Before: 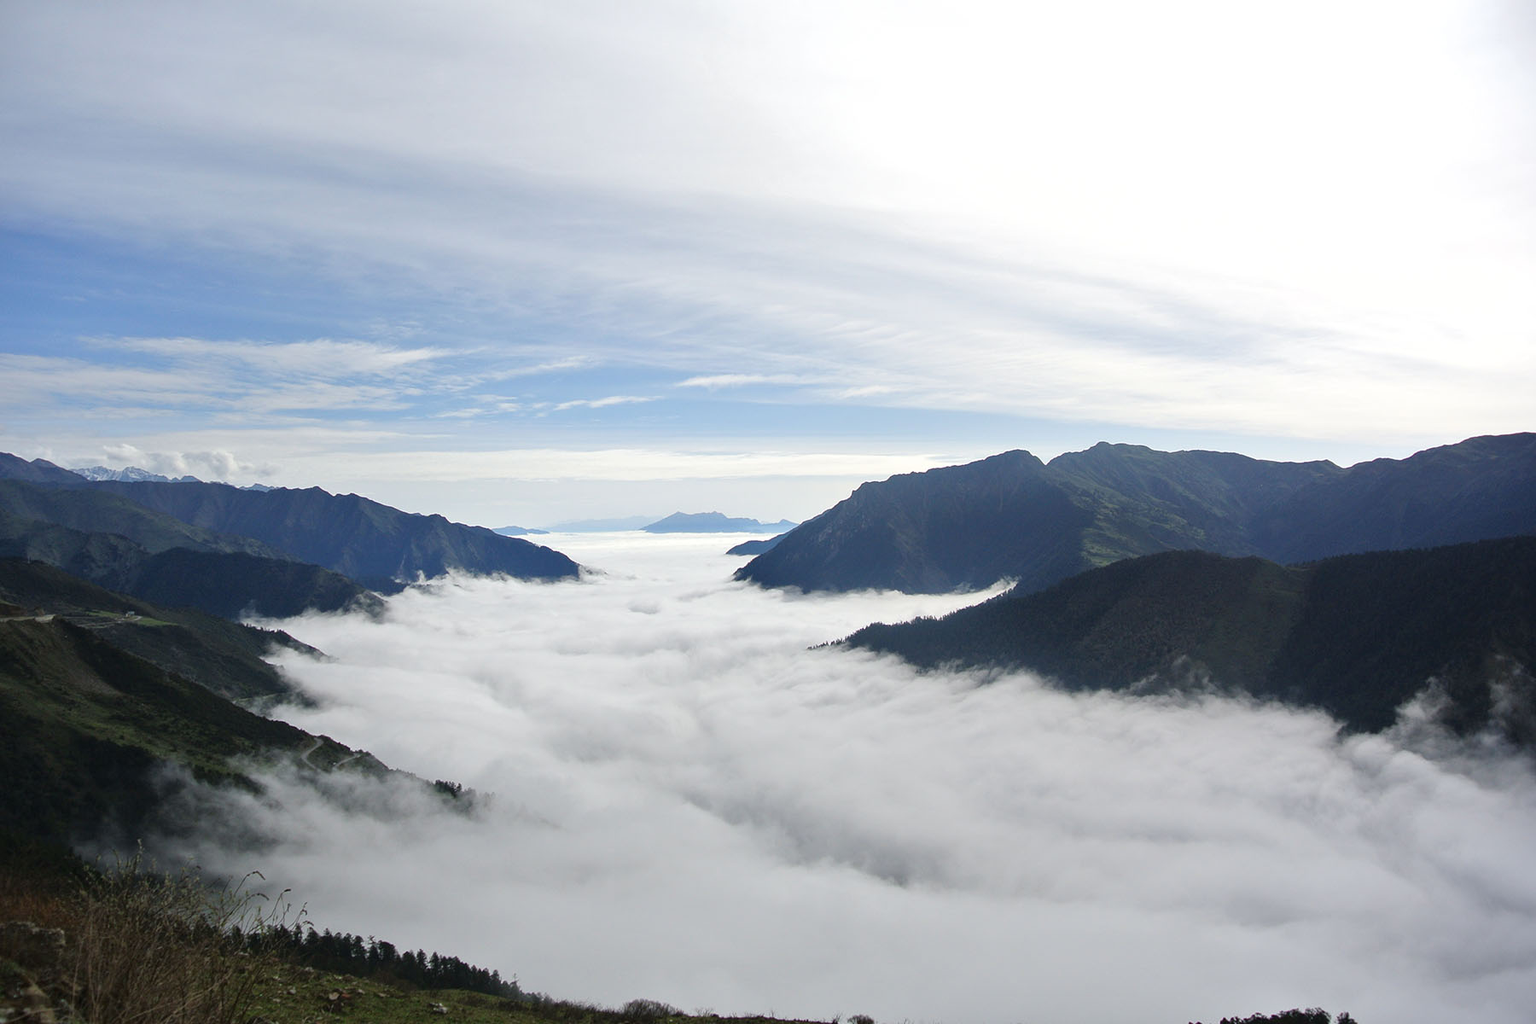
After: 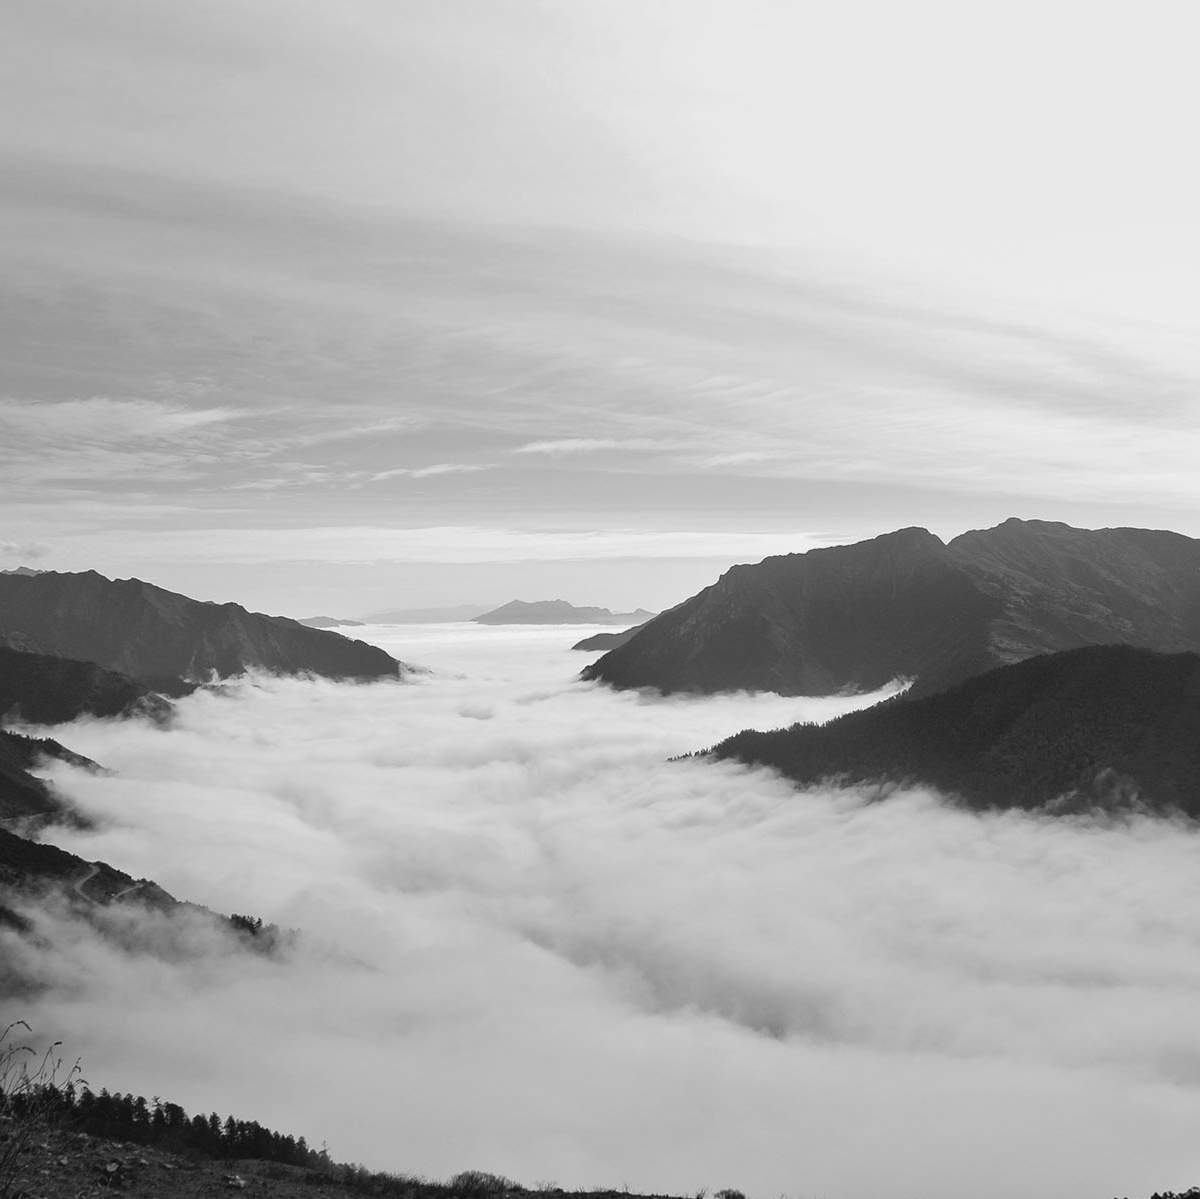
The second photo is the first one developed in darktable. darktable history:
color calibration: output gray [0.267, 0.423, 0.261, 0], illuminant same as pipeline (D50), adaptation none (bypass)
graduated density: density 0.38 EV, hardness 21%, rotation -6.11°, saturation 32%
crop and rotate: left 15.546%, right 17.787%
